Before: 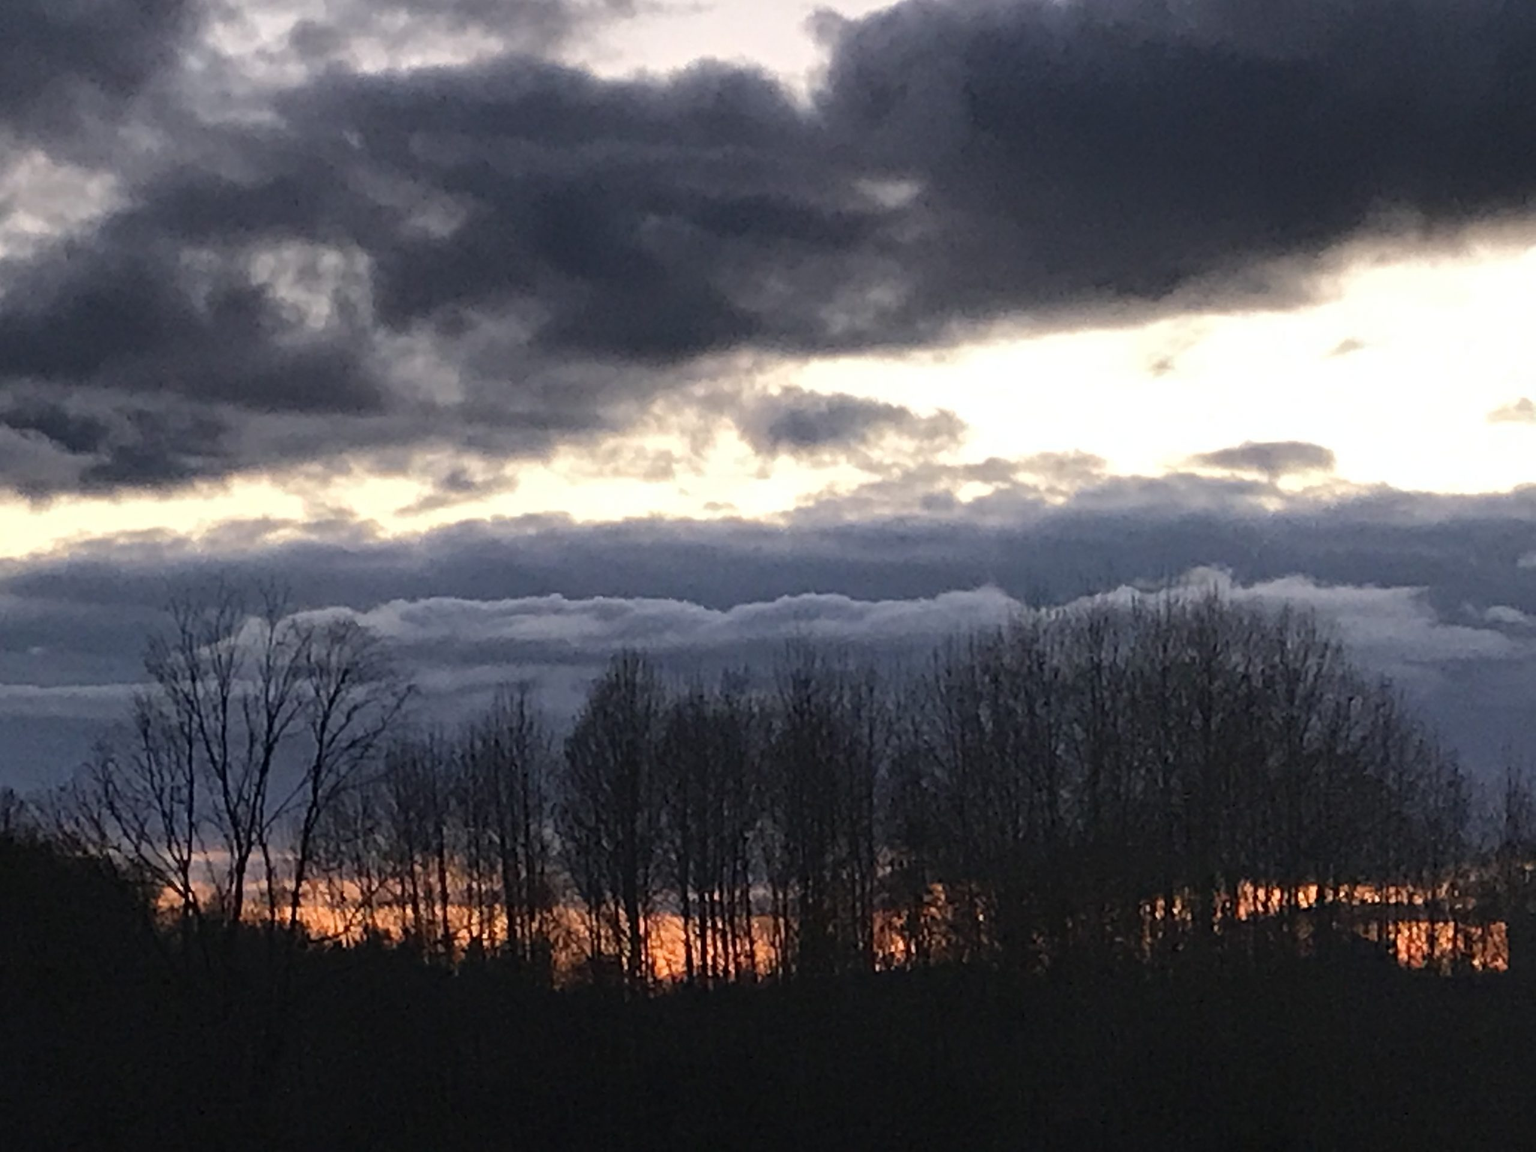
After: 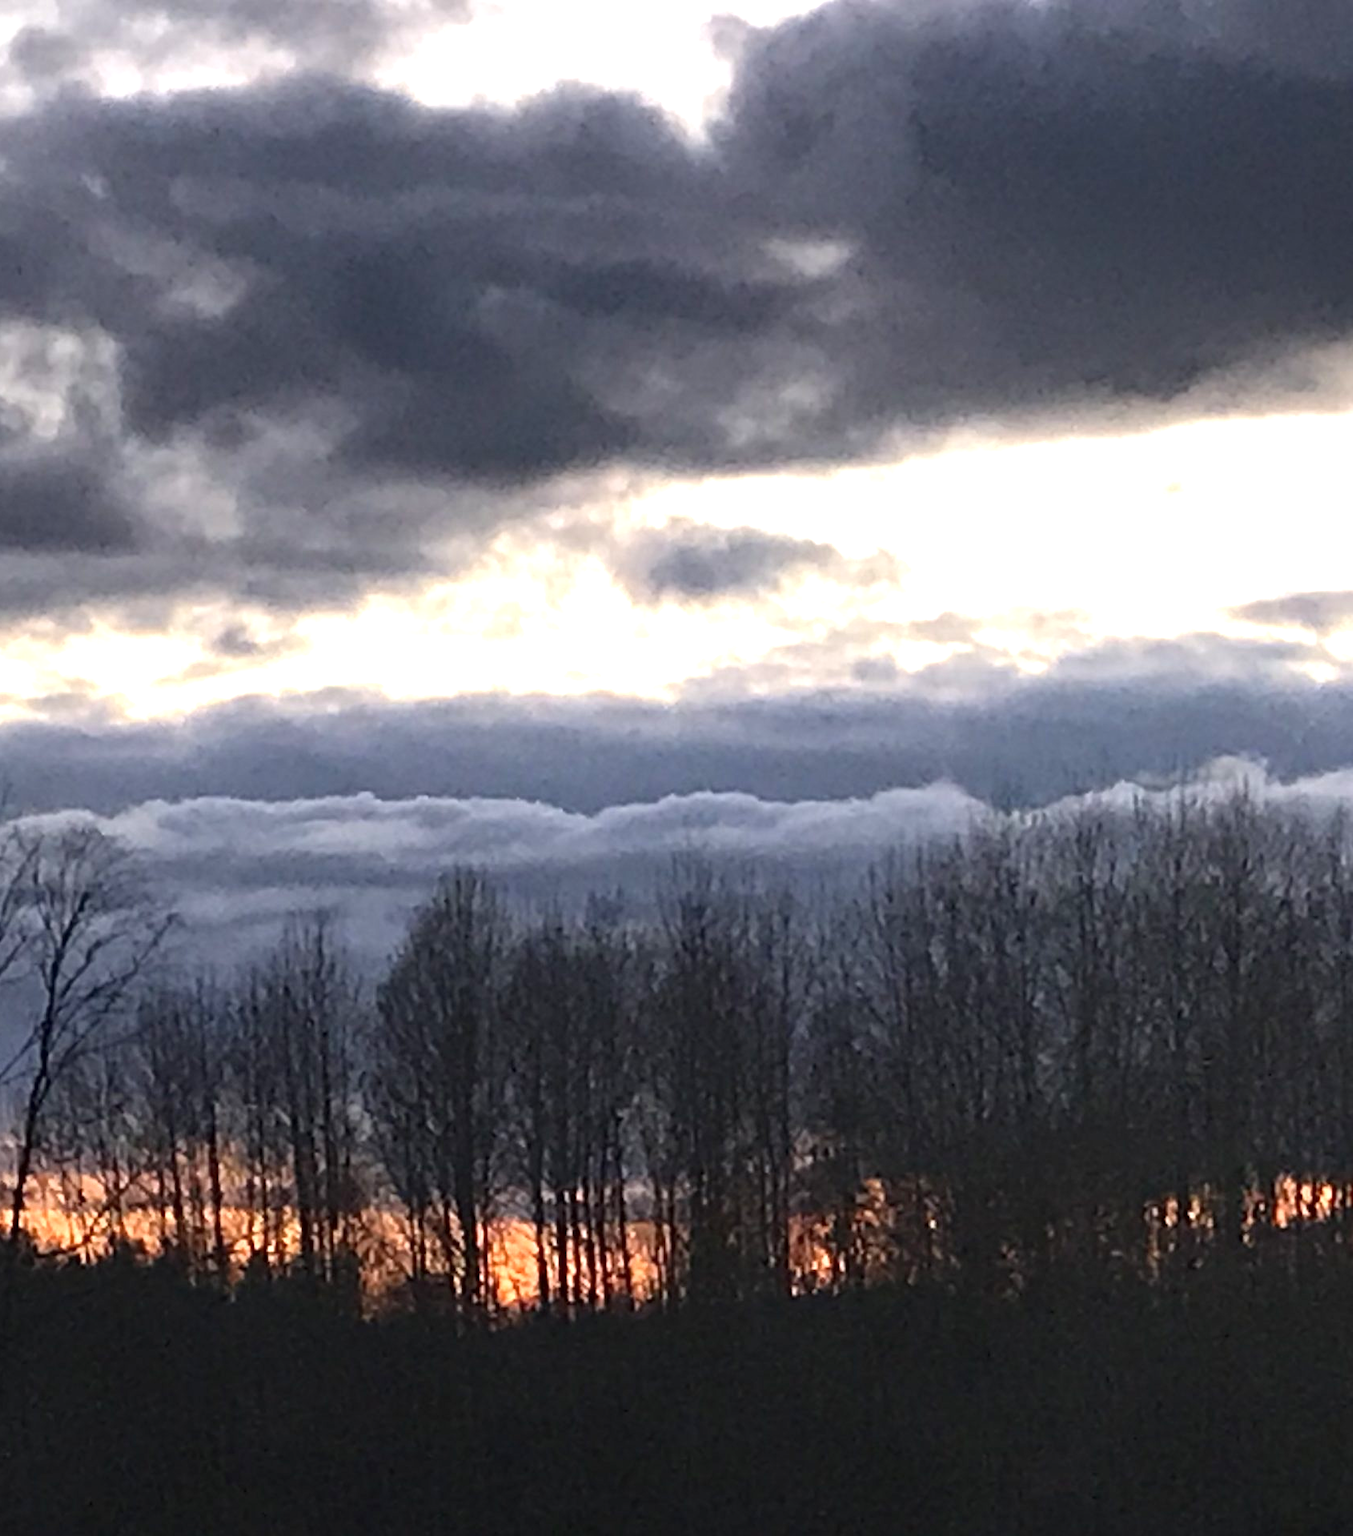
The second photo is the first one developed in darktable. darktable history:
crop and rotate: left 18.382%, right 15.557%
exposure: exposure 0.778 EV, compensate highlight preservation false
